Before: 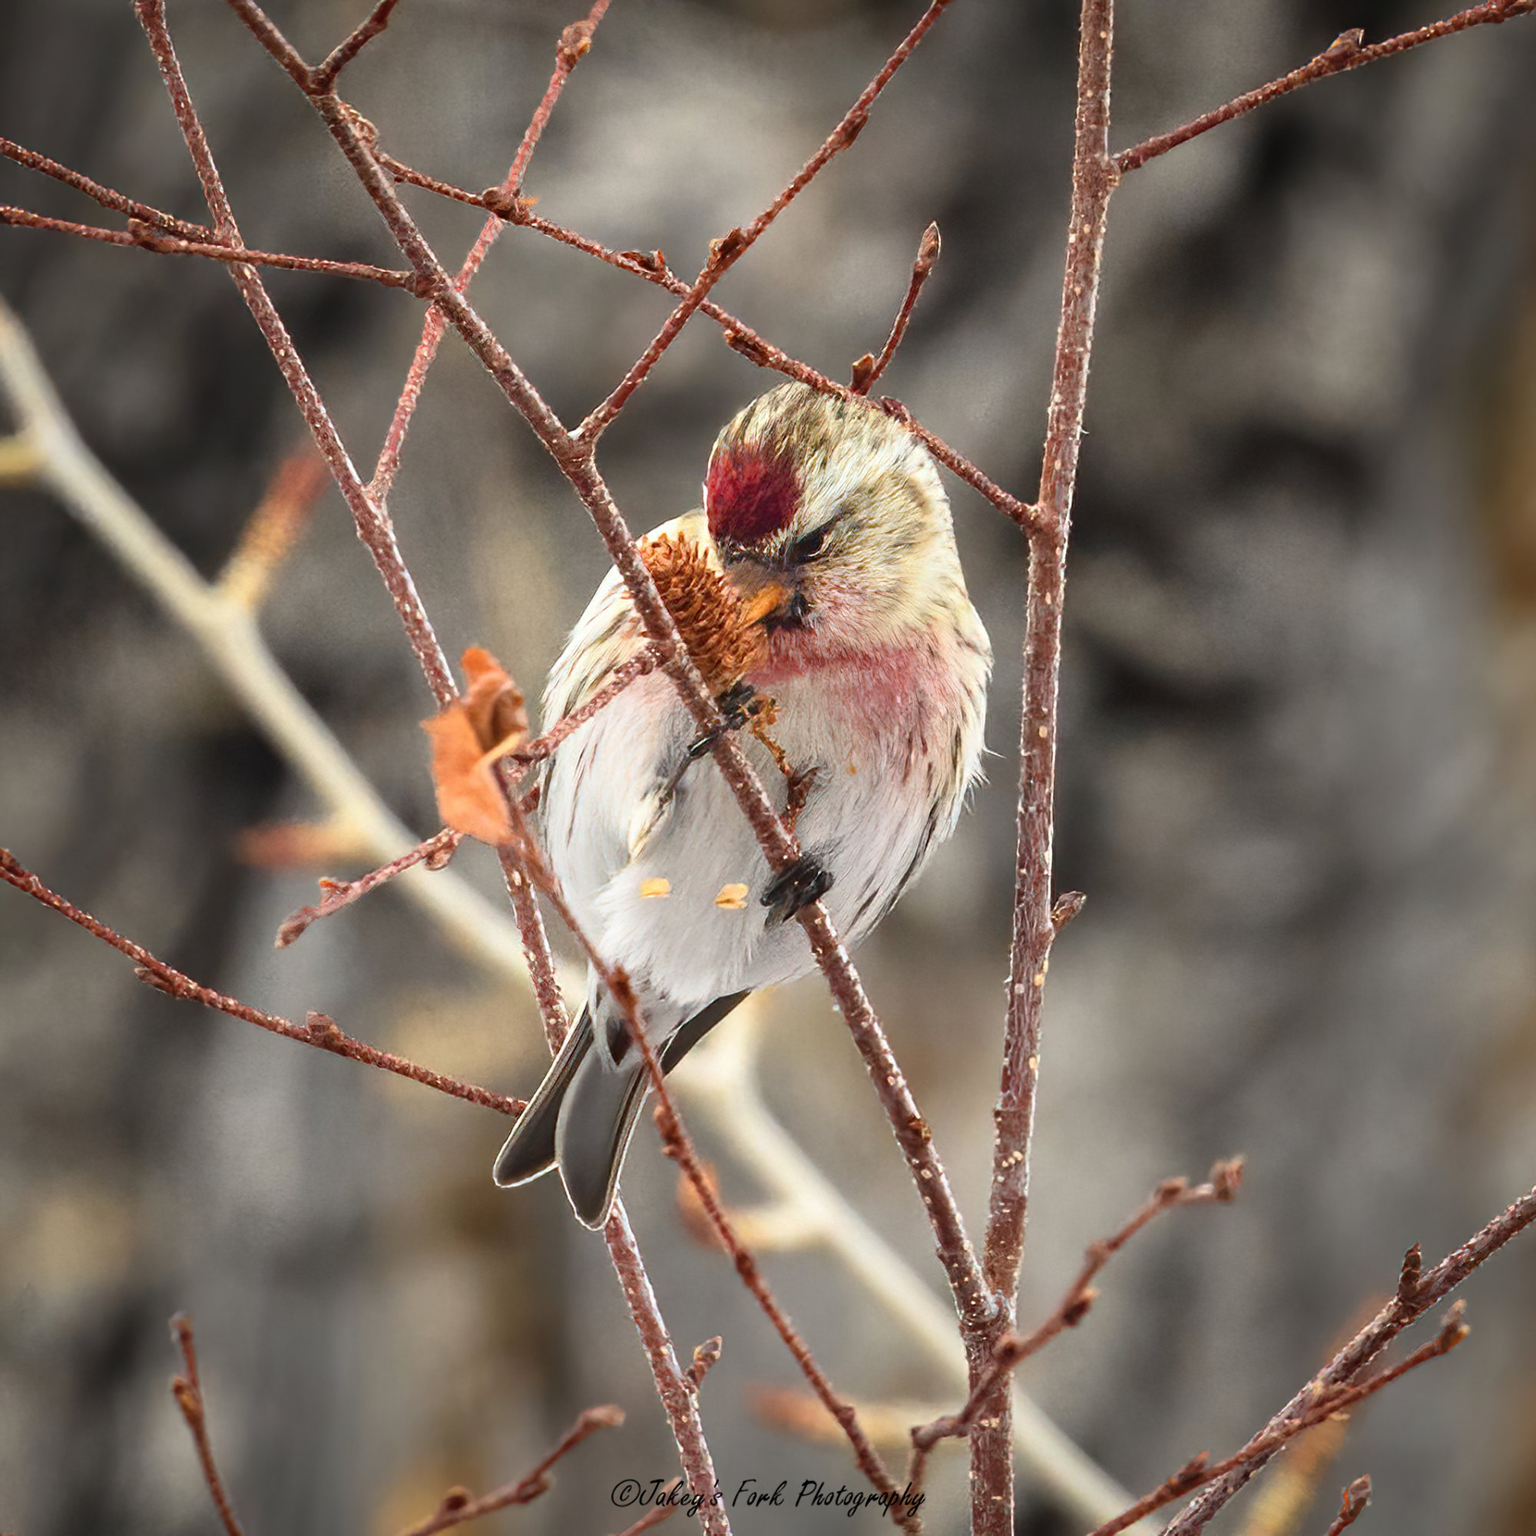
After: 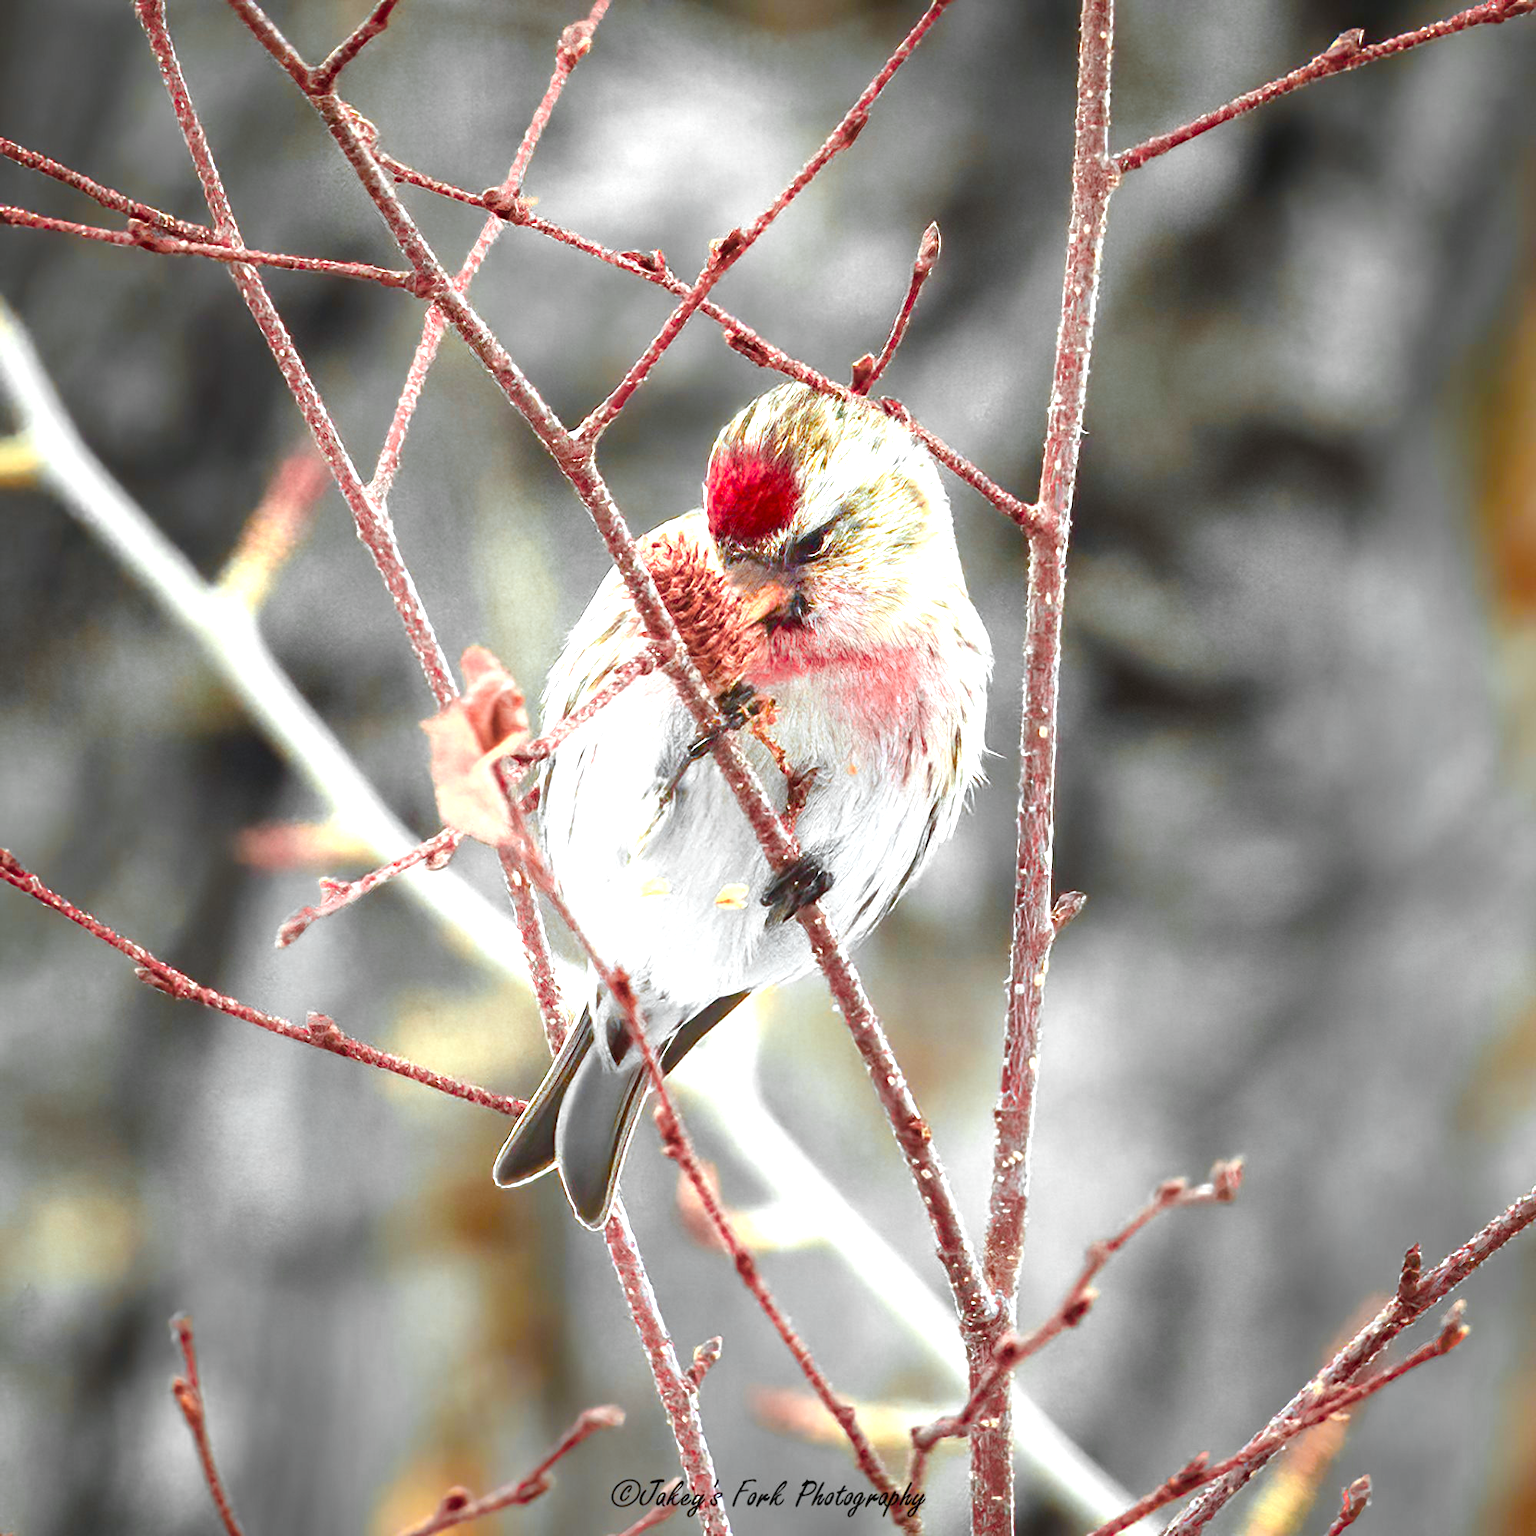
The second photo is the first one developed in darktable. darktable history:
exposure: black level correction 0, exposure 0.9 EV, compensate highlight preservation false
color zones: curves: ch0 [(0.257, 0.558) (0.75, 0.565)]; ch1 [(0.004, 0.857) (0.14, 0.416) (0.257, 0.695) (0.442, 0.032) (0.736, 0.266) (0.891, 0.741)]; ch2 [(0, 0.623) (0.112, 0.436) (0.271, 0.474) (0.516, 0.64) (0.743, 0.286)]
color balance rgb: perceptual saturation grading › global saturation 20%, perceptual saturation grading › highlights -25%, perceptual saturation grading › shadows 50%
color correction: highlights a* -10.04, highlights b* -10.37
